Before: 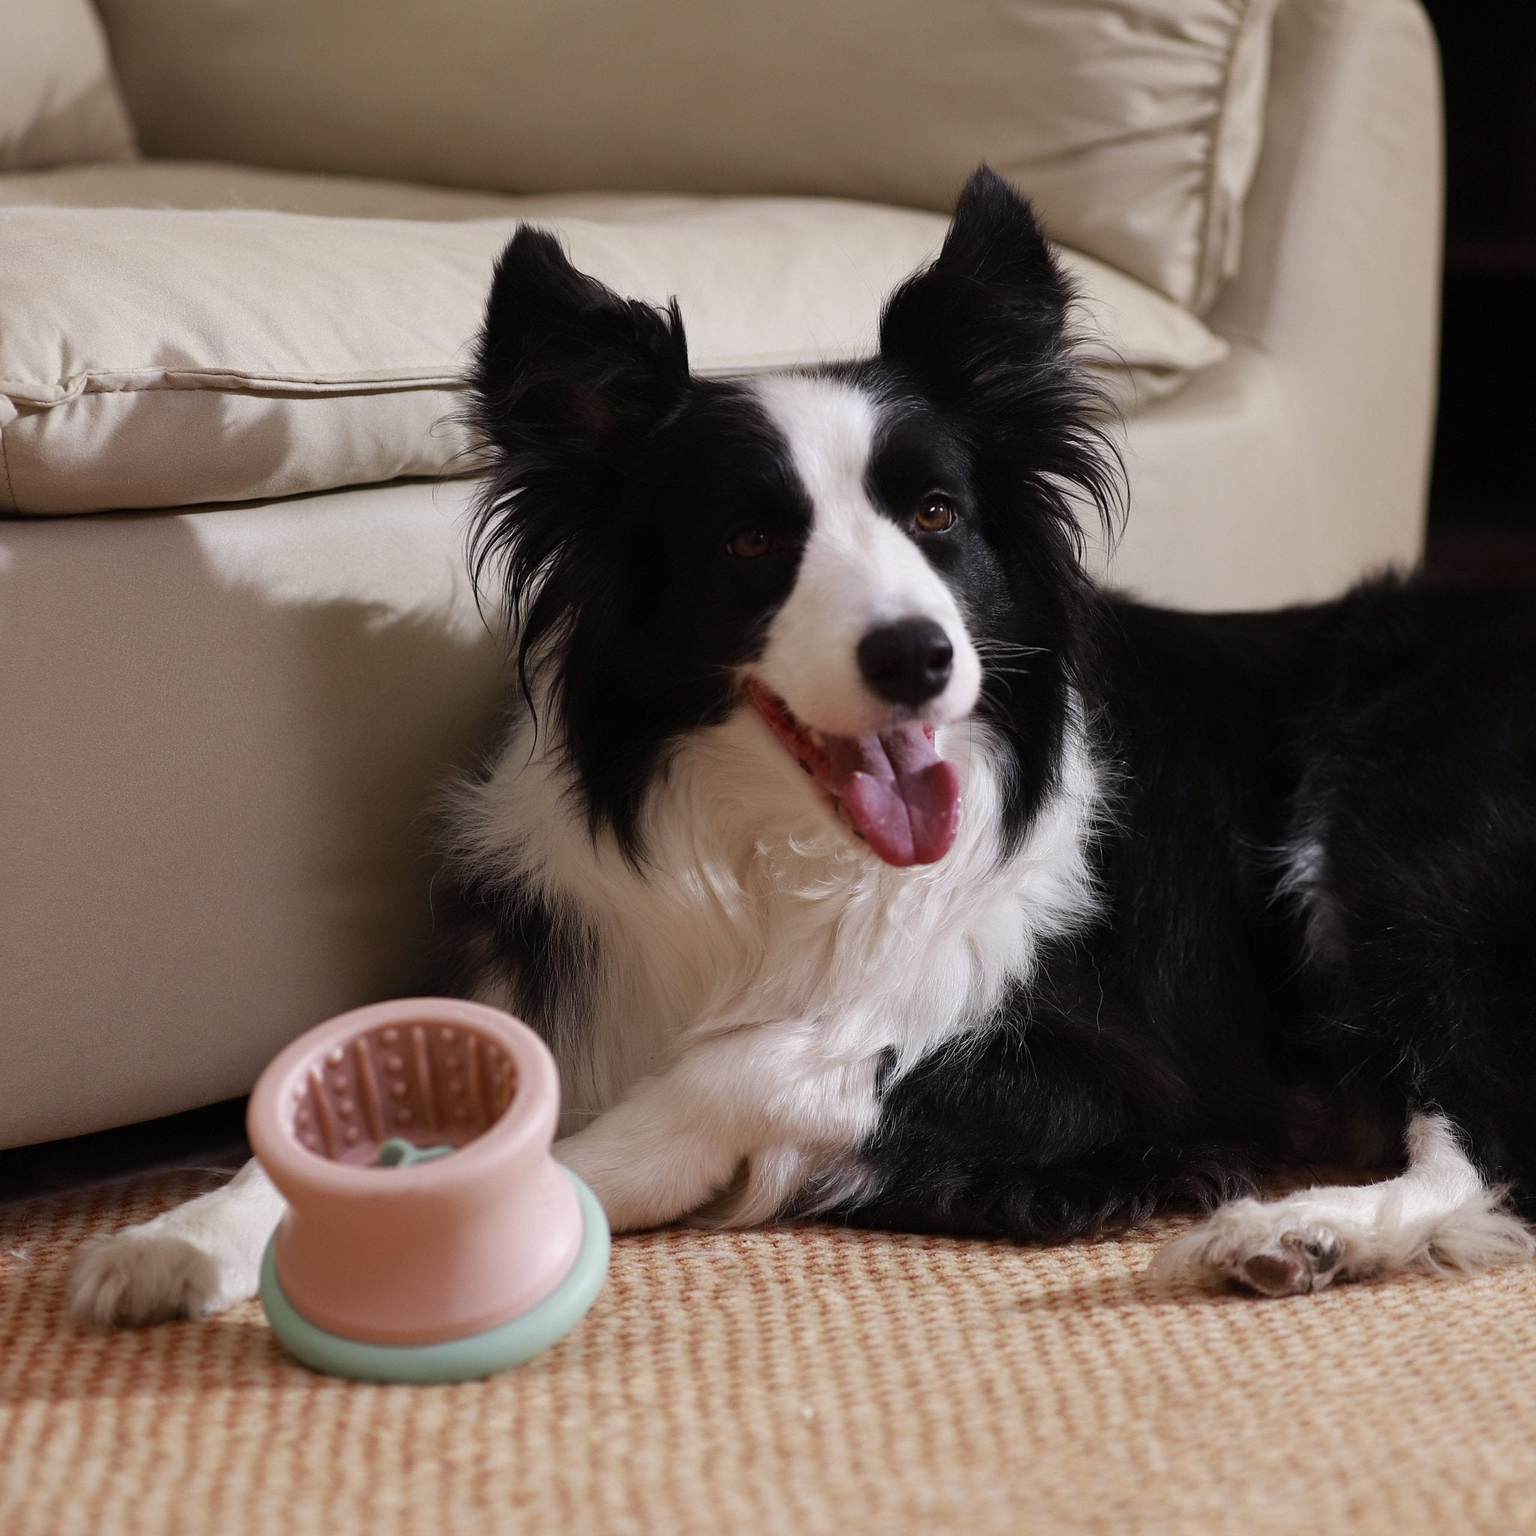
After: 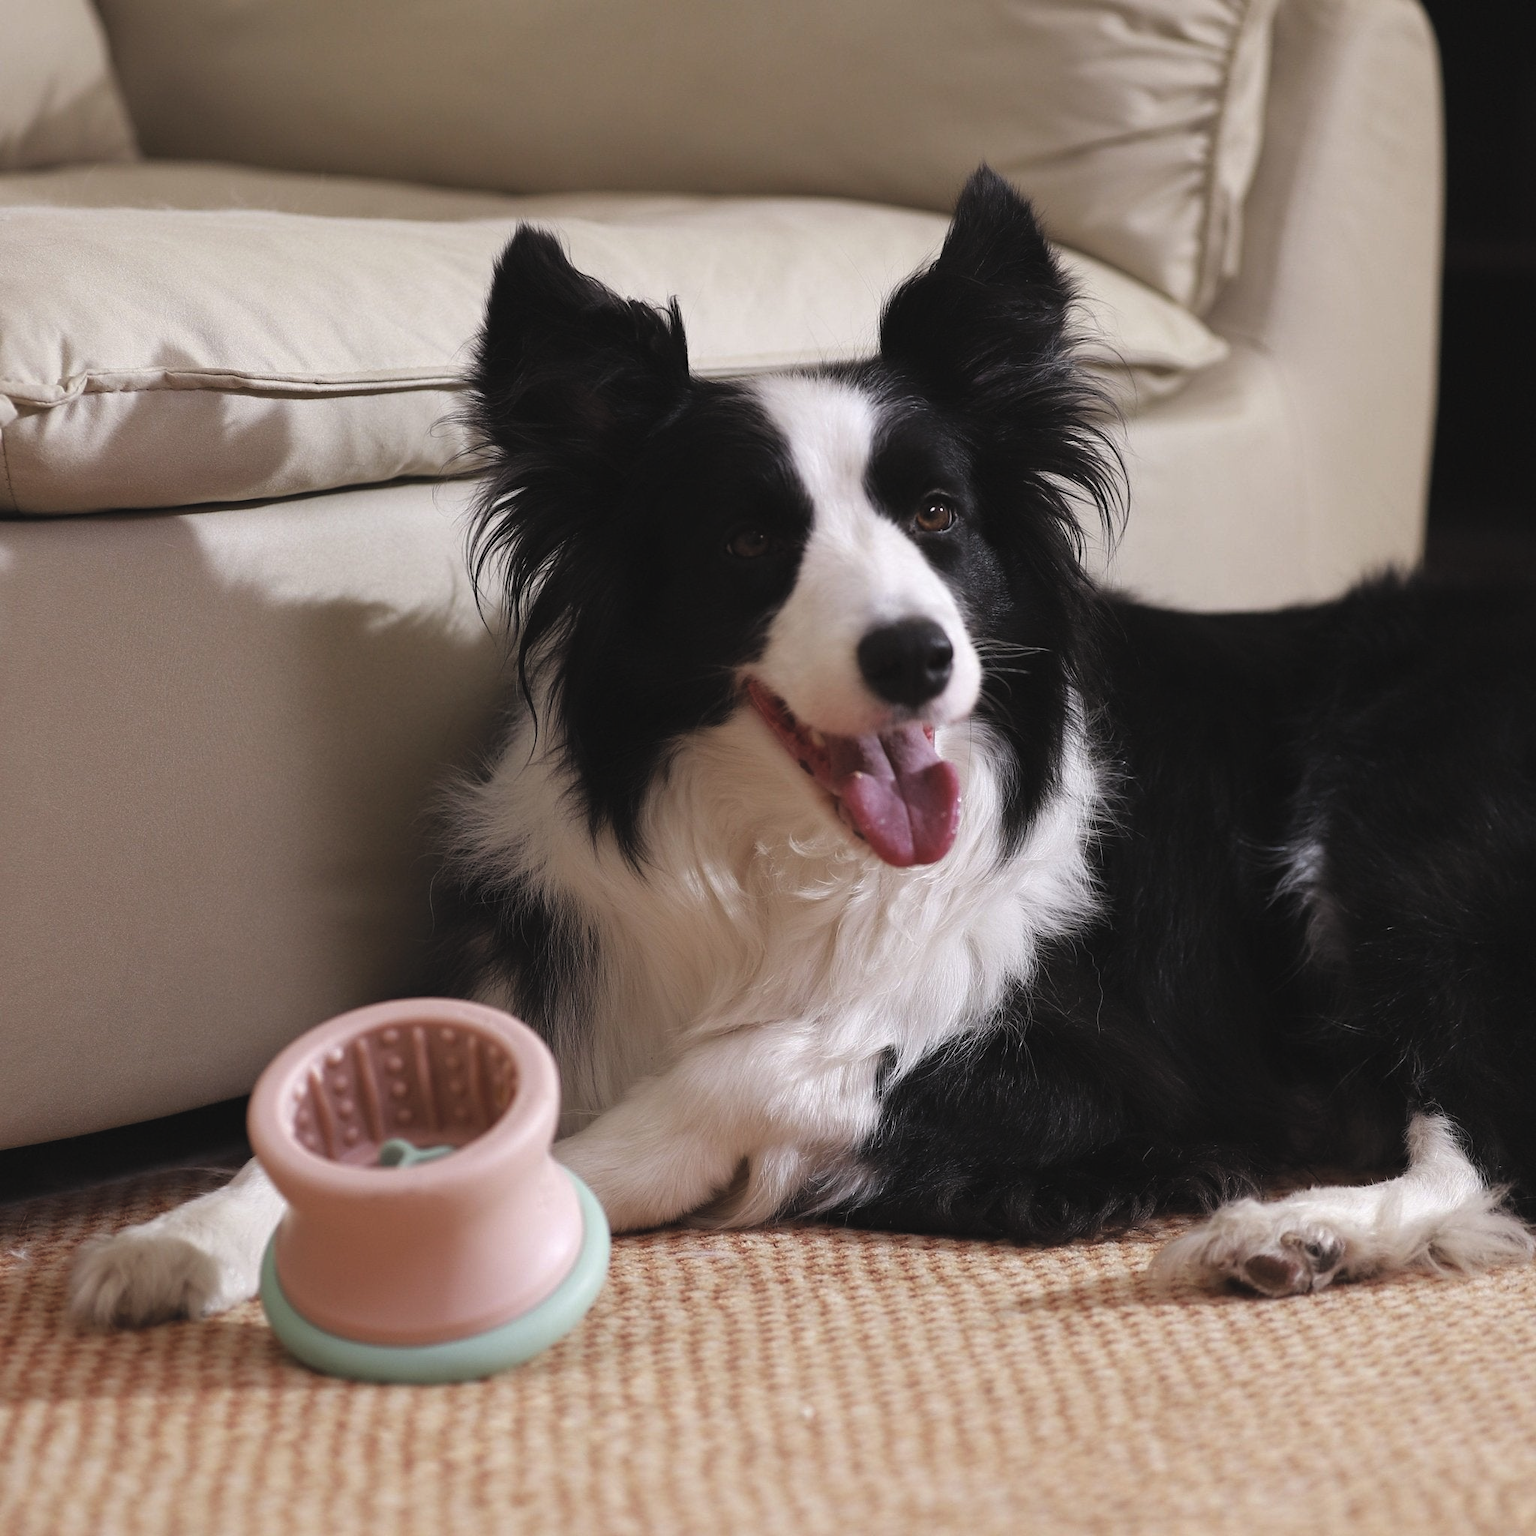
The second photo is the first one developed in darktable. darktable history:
base curve: curves: ch0 [(0, 0) (0.303, 0.277) (1, 1)]
exposure: black level correction -0.015, exposure -0.125 EV, compensate highlight preservation false
rgb levels: levels [[0.01, 0.419, 0.839], [0, 0.5, 1], [0, 0.5, 1]]
